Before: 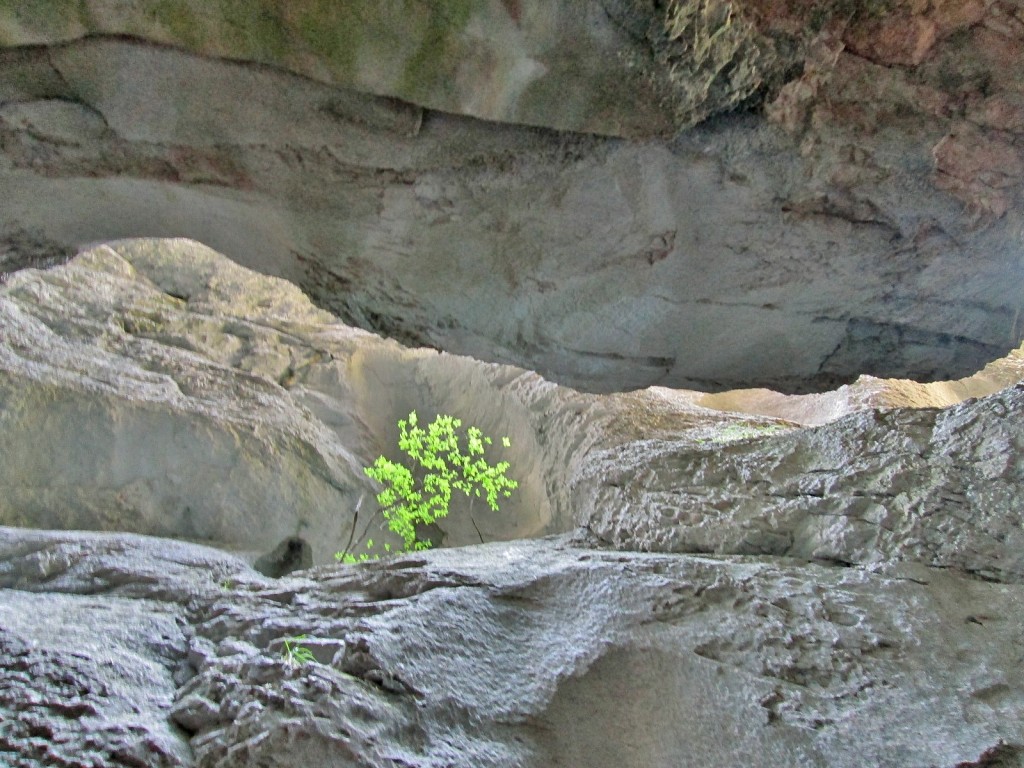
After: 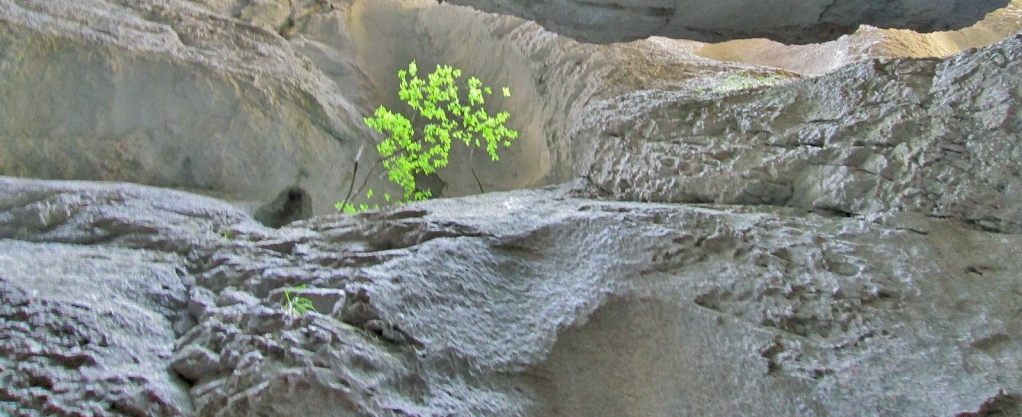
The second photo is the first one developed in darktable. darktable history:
crop and rotate: top 45.685%, right 0.115%
shadows and highlights: on, module defaults
